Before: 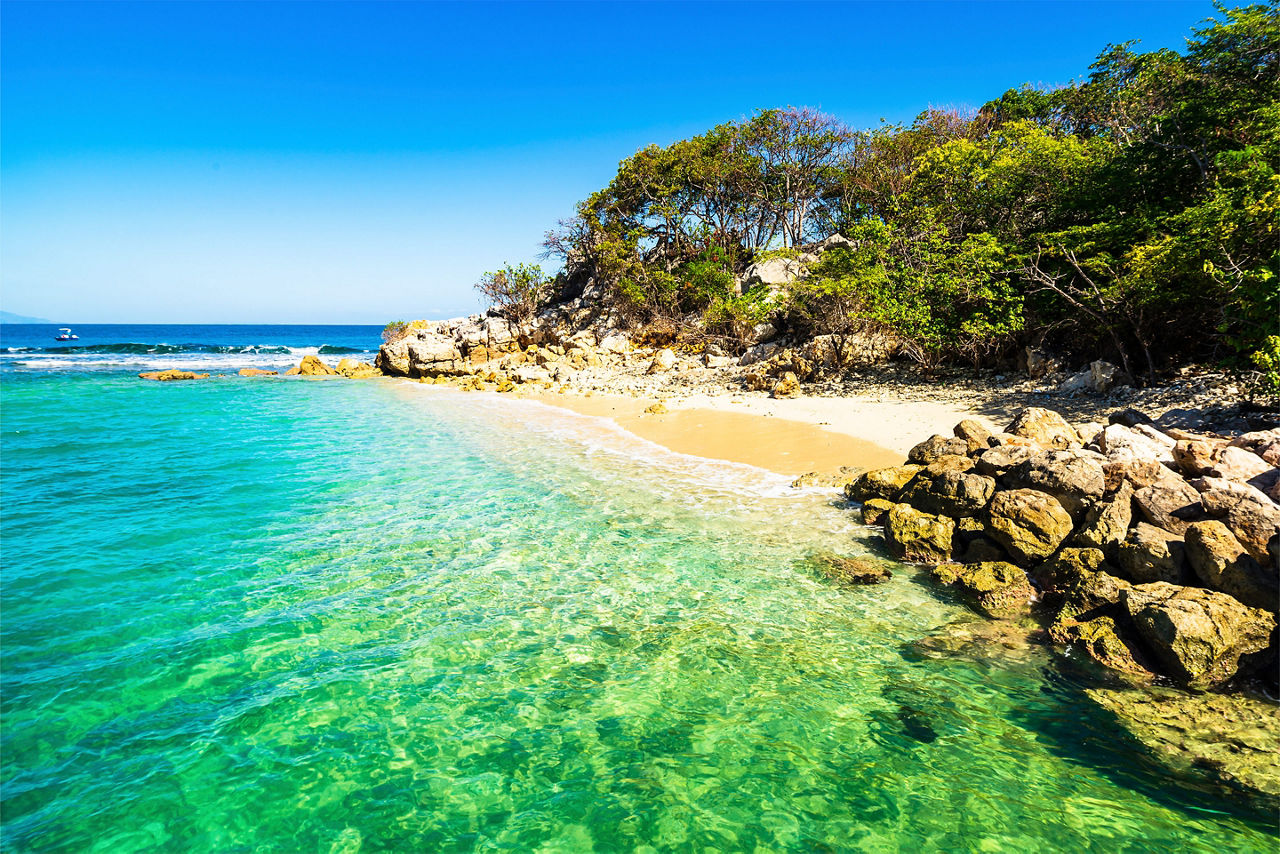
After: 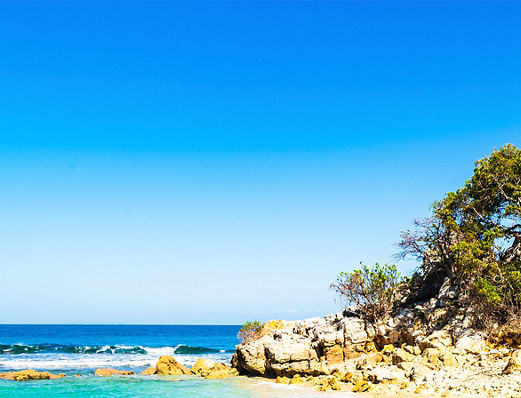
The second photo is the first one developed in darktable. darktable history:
crop and rotate: left 11.256%, top 0.079%, right 48.028%, bottom 53.296%
